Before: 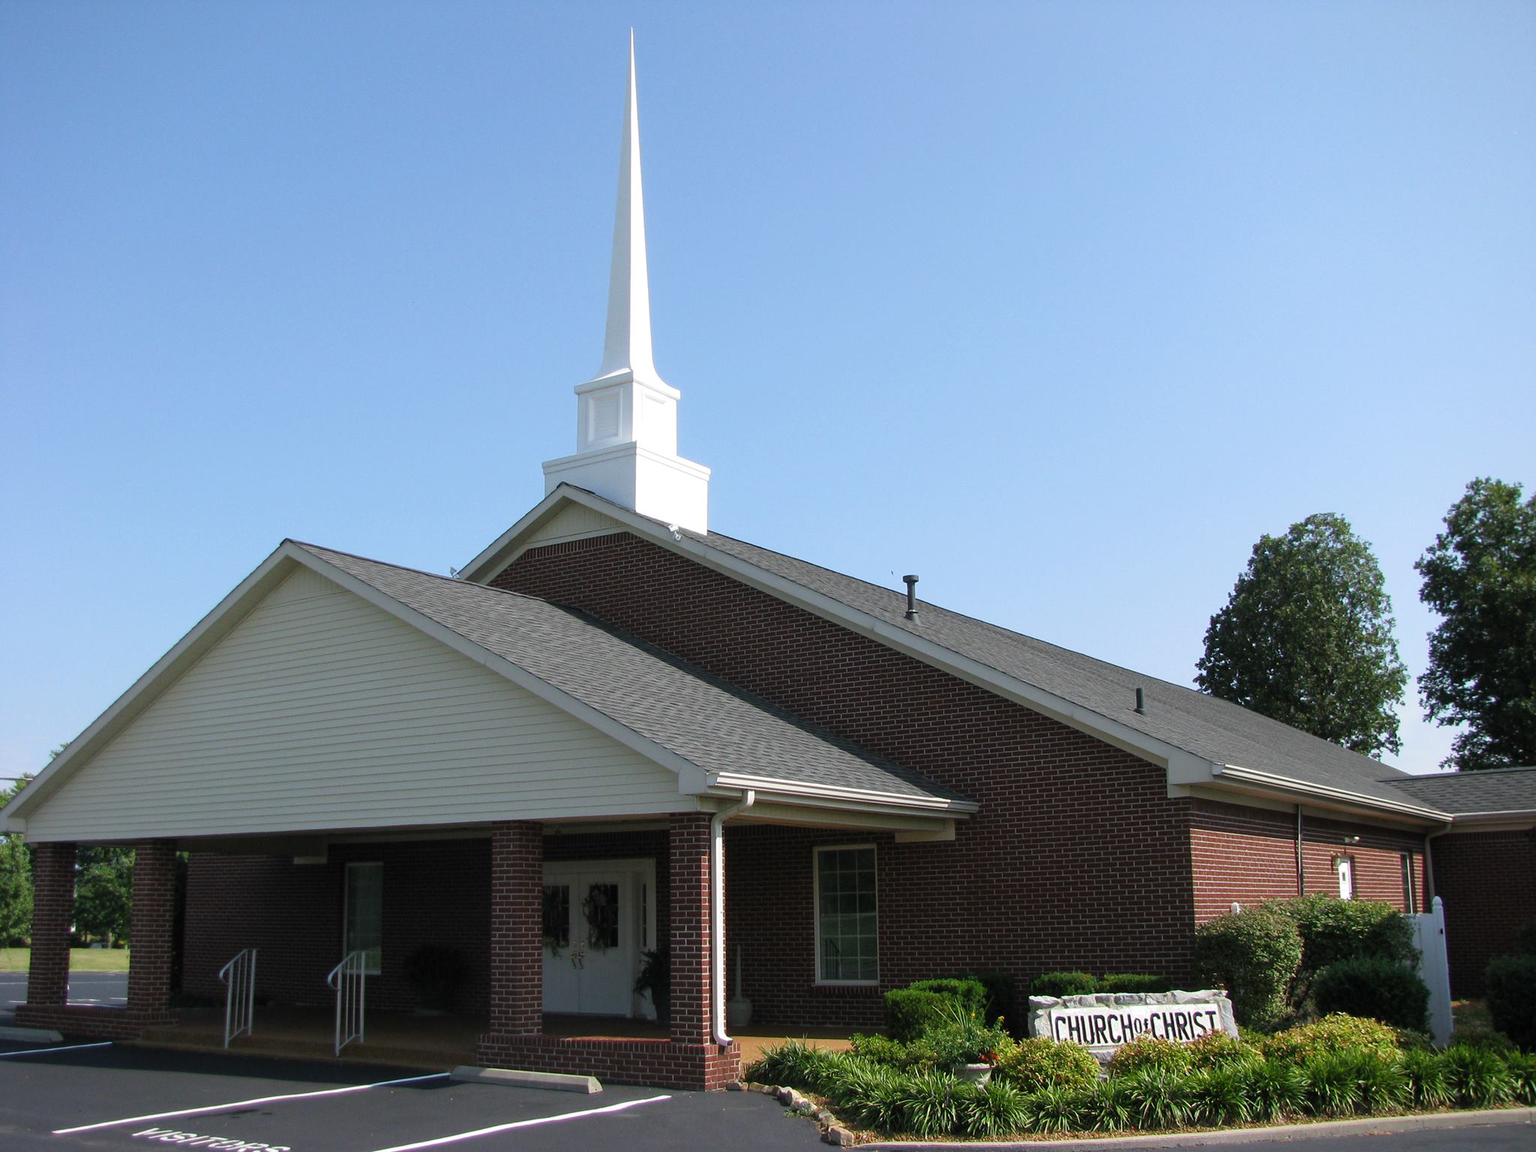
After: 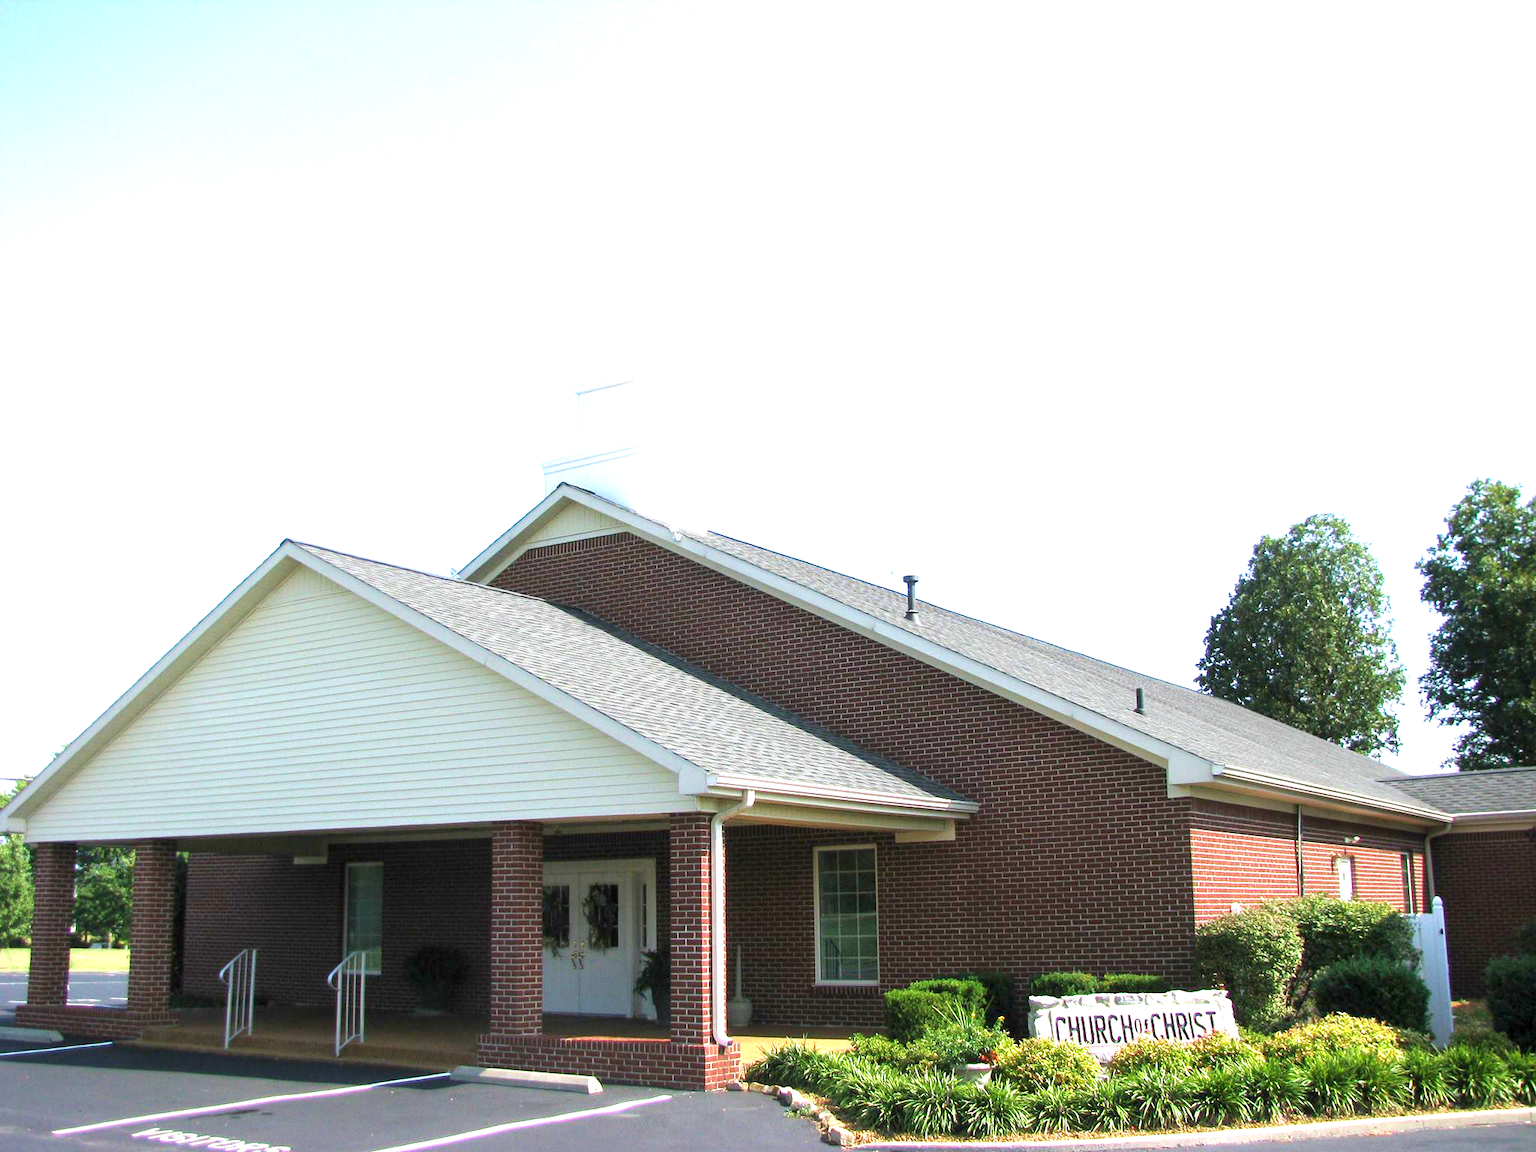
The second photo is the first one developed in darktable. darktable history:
exposure: black level correction 0.001, exposure 1.719 EV, compensate exposure bias true, compensate highlight preservation false
velvia: on, module defaults
